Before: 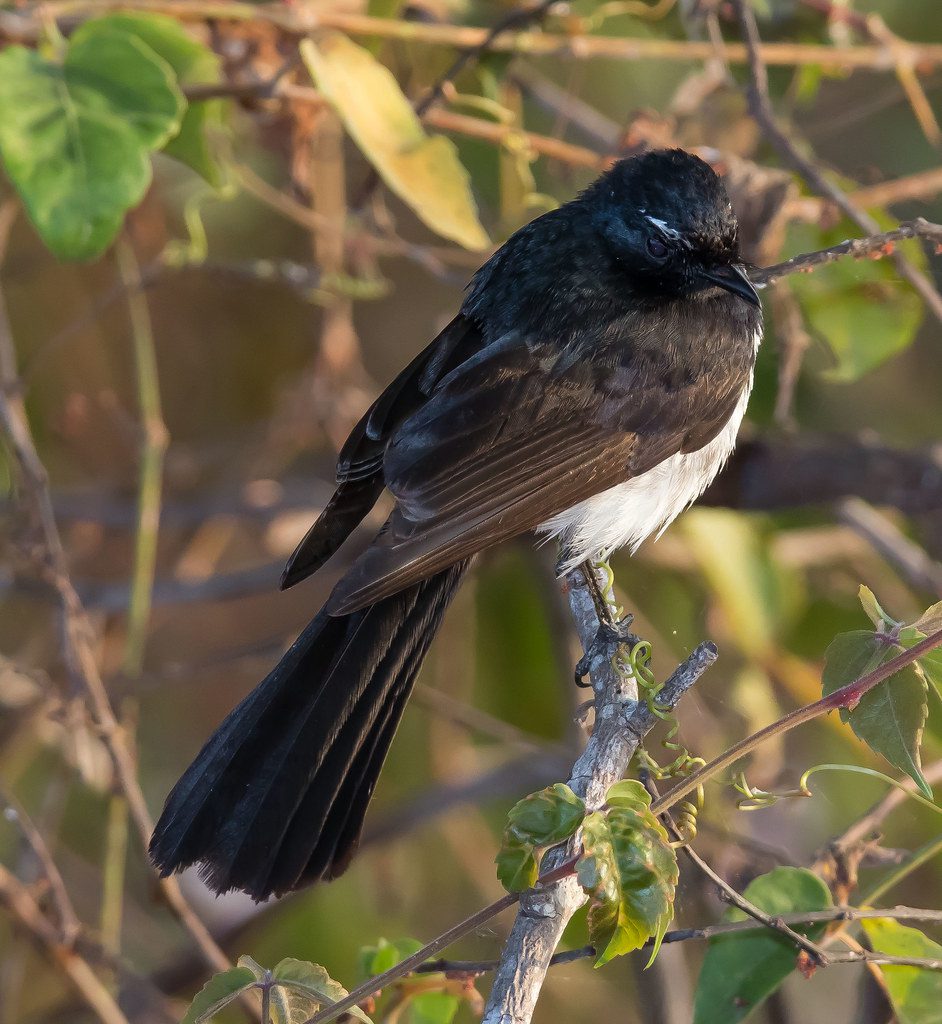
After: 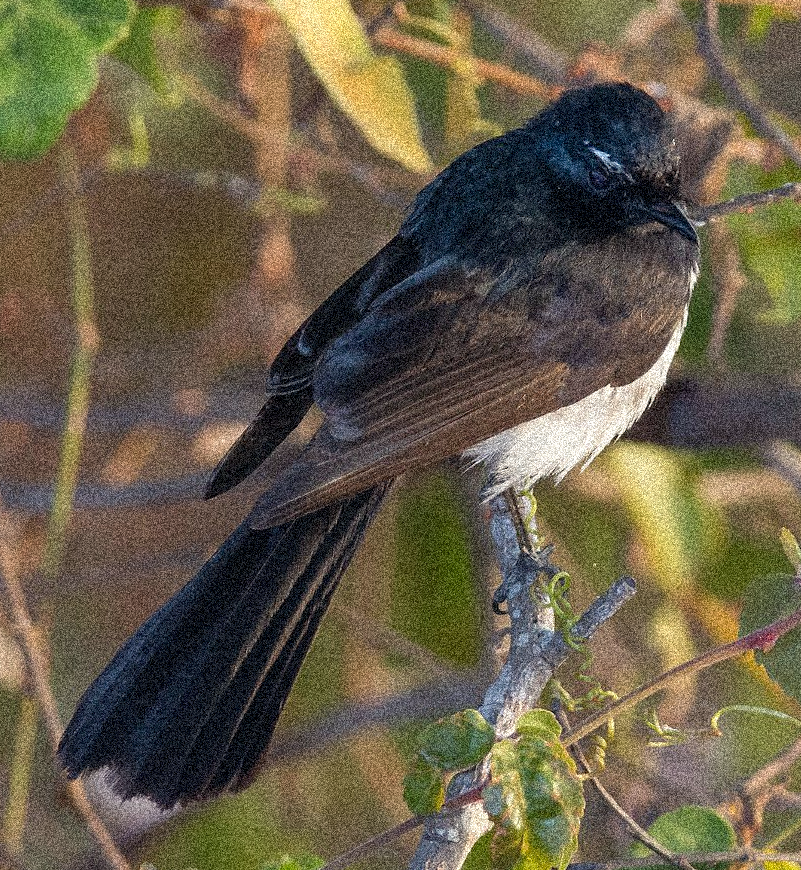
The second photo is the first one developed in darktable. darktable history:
rgb curve: curves: ch0 [(0, 0) (0.053, 0.068) (0.122, 0.128) (1, 1)]
color correction: highlights a* 0.207, highlights b* 2.7, shadows a* -0.874, shadows b* -4.78
grain: coarseness 3.75 ISO, strength 100%, mid-tones bias 0%
crop and rotate: angle -3.27°, left 5.211%, top 5.211%, right 4.607%, bottom 4.607%
